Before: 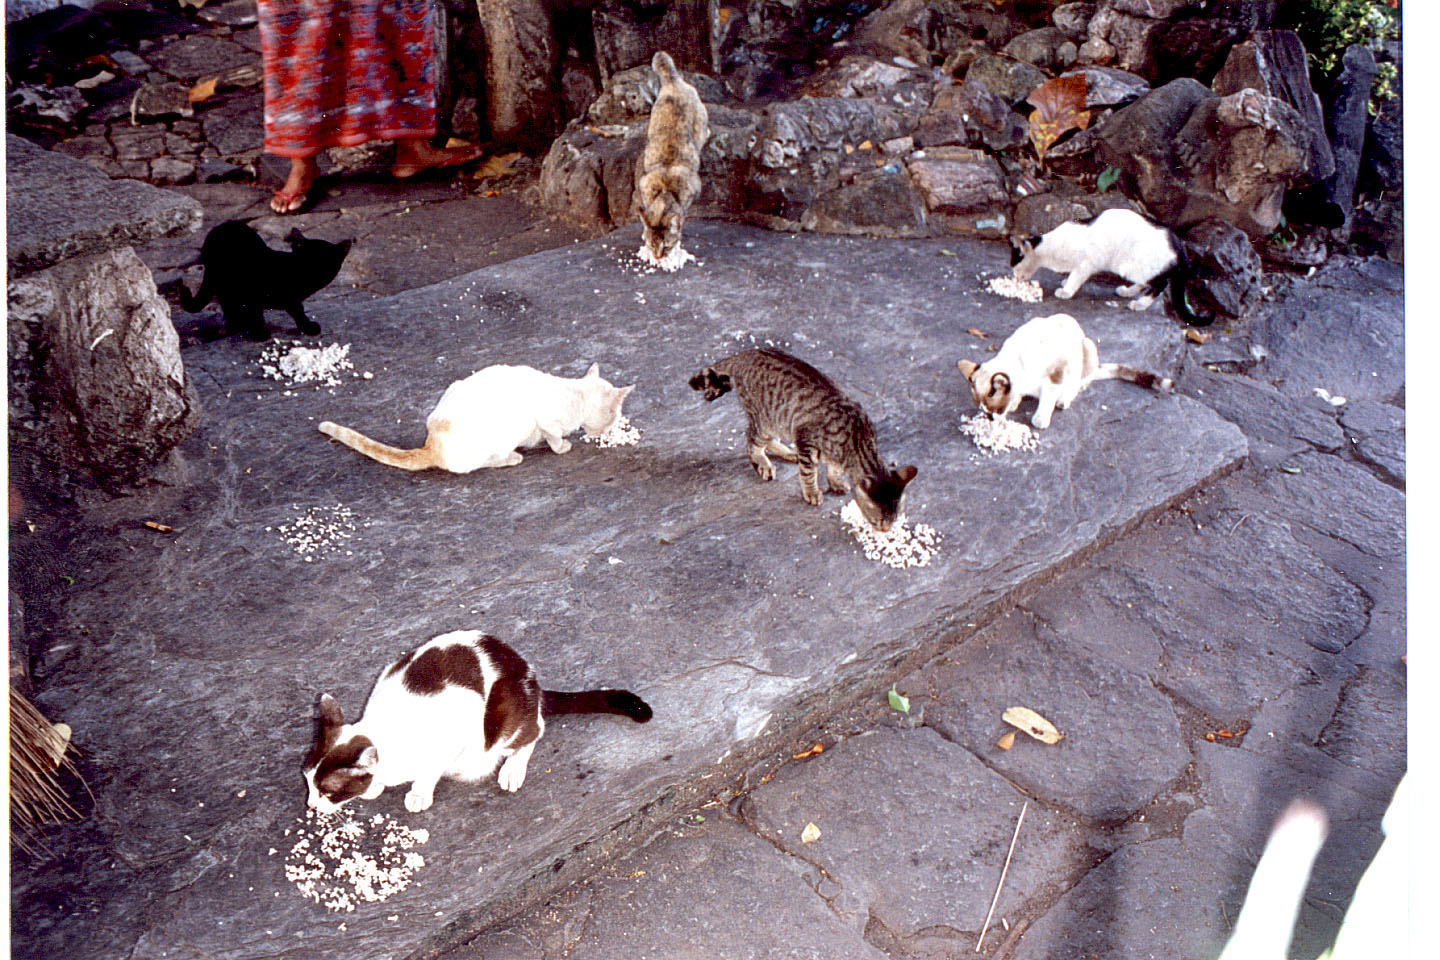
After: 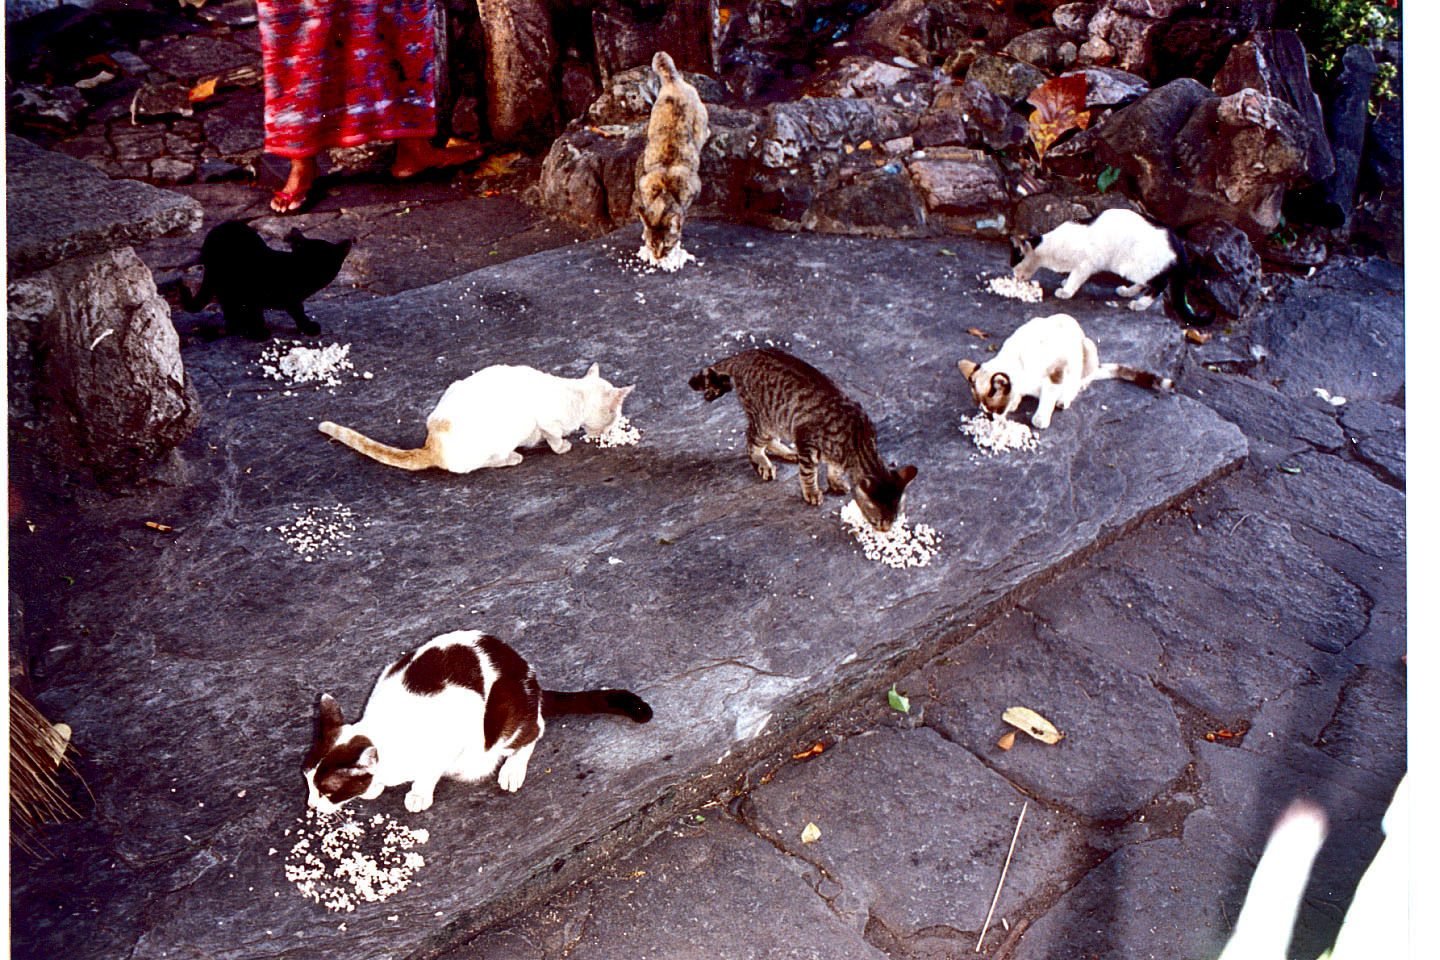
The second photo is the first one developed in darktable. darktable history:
shadows and highlights: low approximation 0.01, soften with gaussian
contrast brightness saturation: contrast 0.1, brightness -0.26, saturation 0.14
color correction: saturation 1.11
